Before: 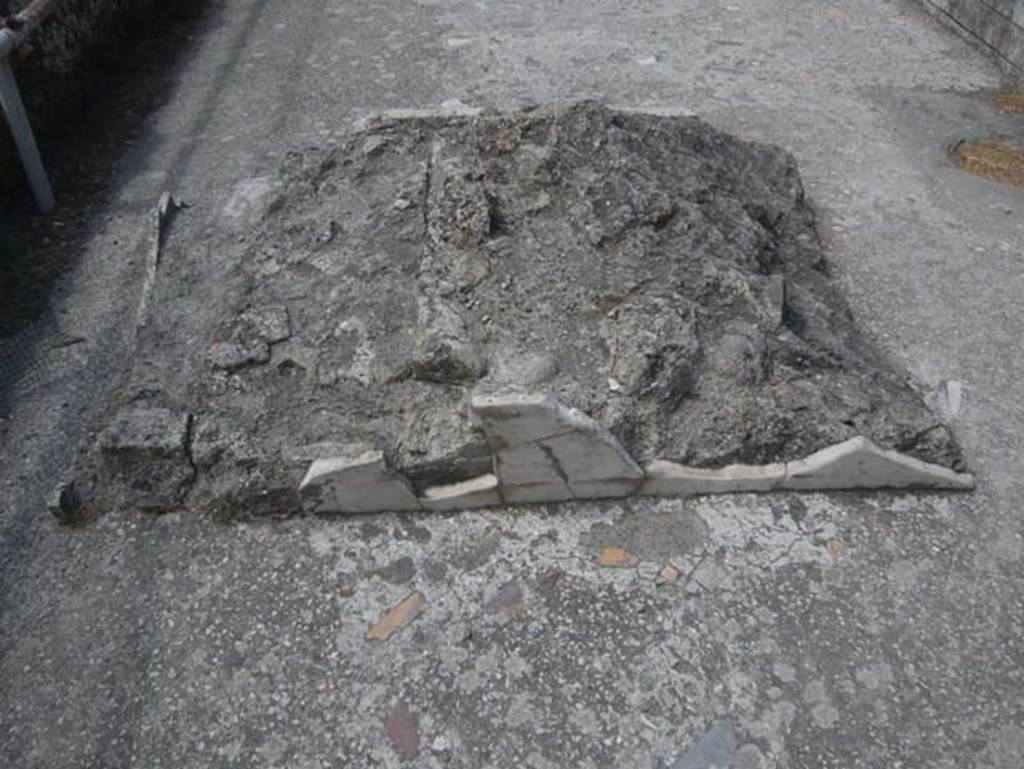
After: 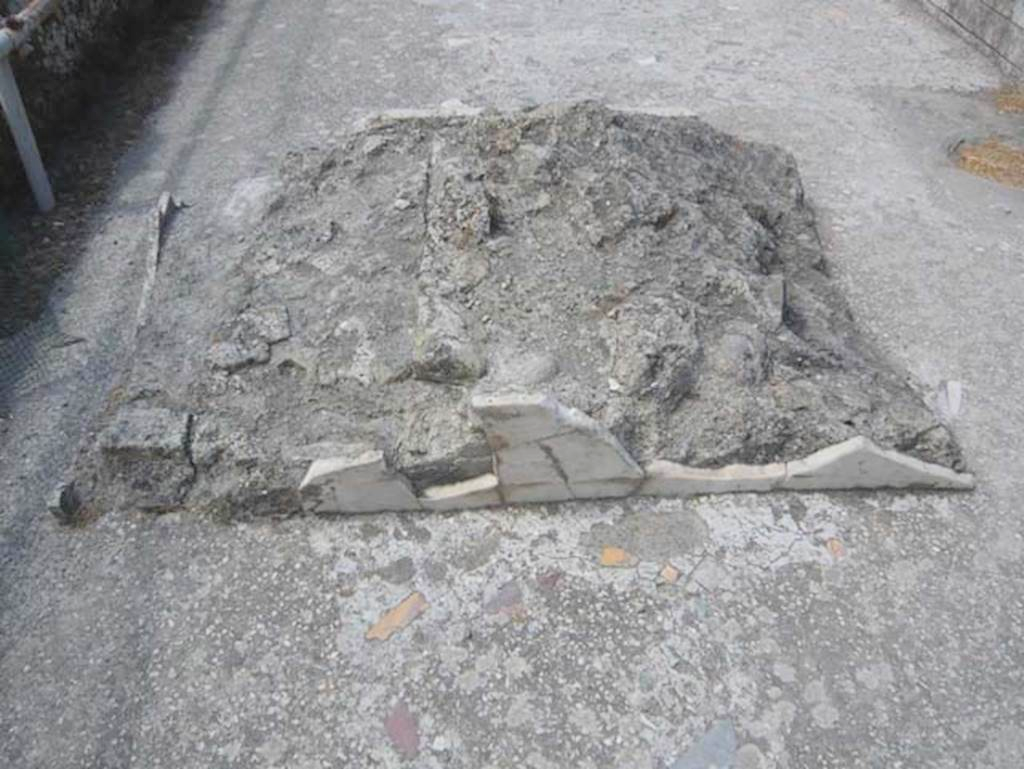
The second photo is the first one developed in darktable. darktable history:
contrast brightness saturation: contrast 0.1, brightness 0.31, saturation 0.149
